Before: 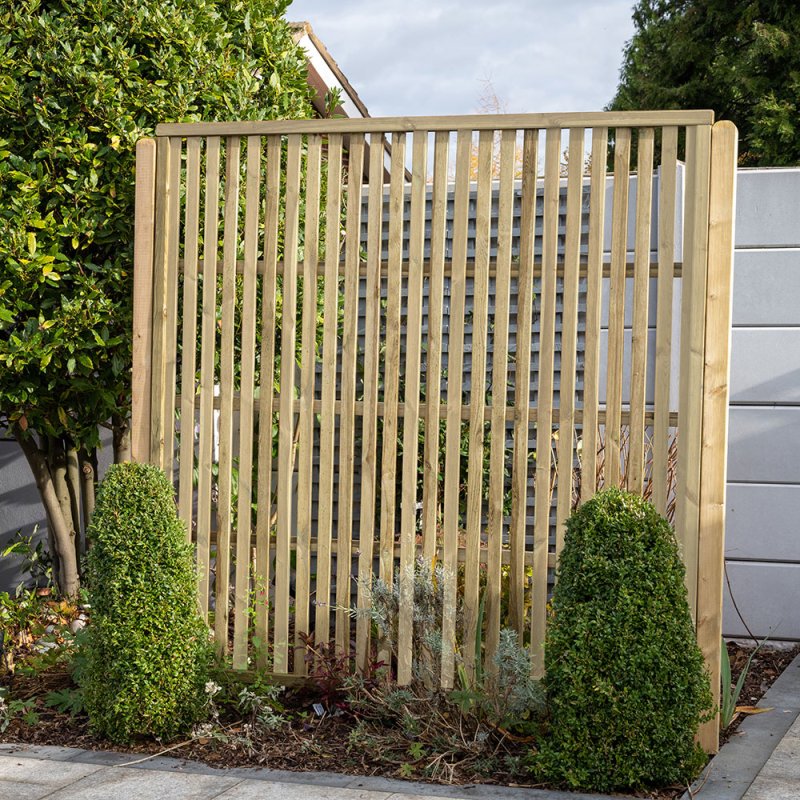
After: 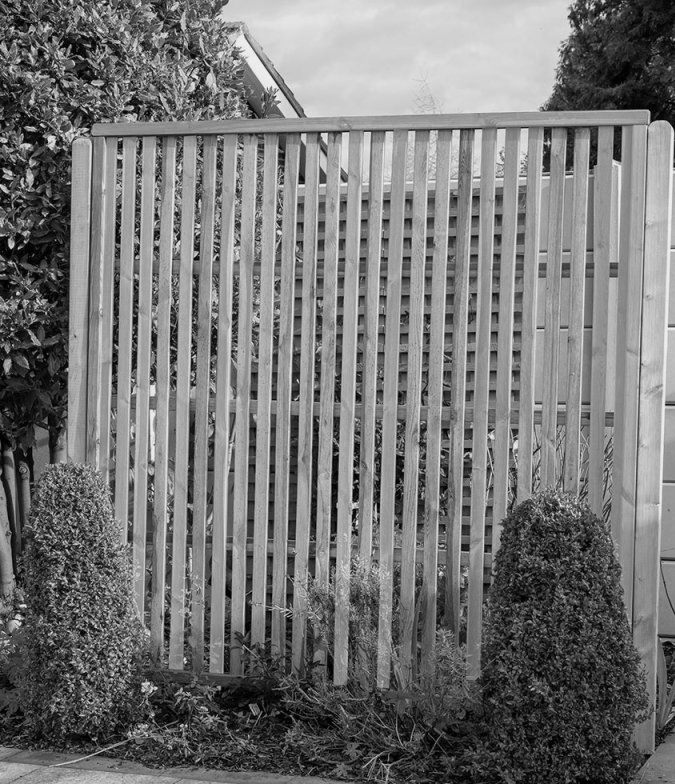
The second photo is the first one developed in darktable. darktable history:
crop: left 8.026%, right 7.374%
monochrome: a 14.95, b -89.96
